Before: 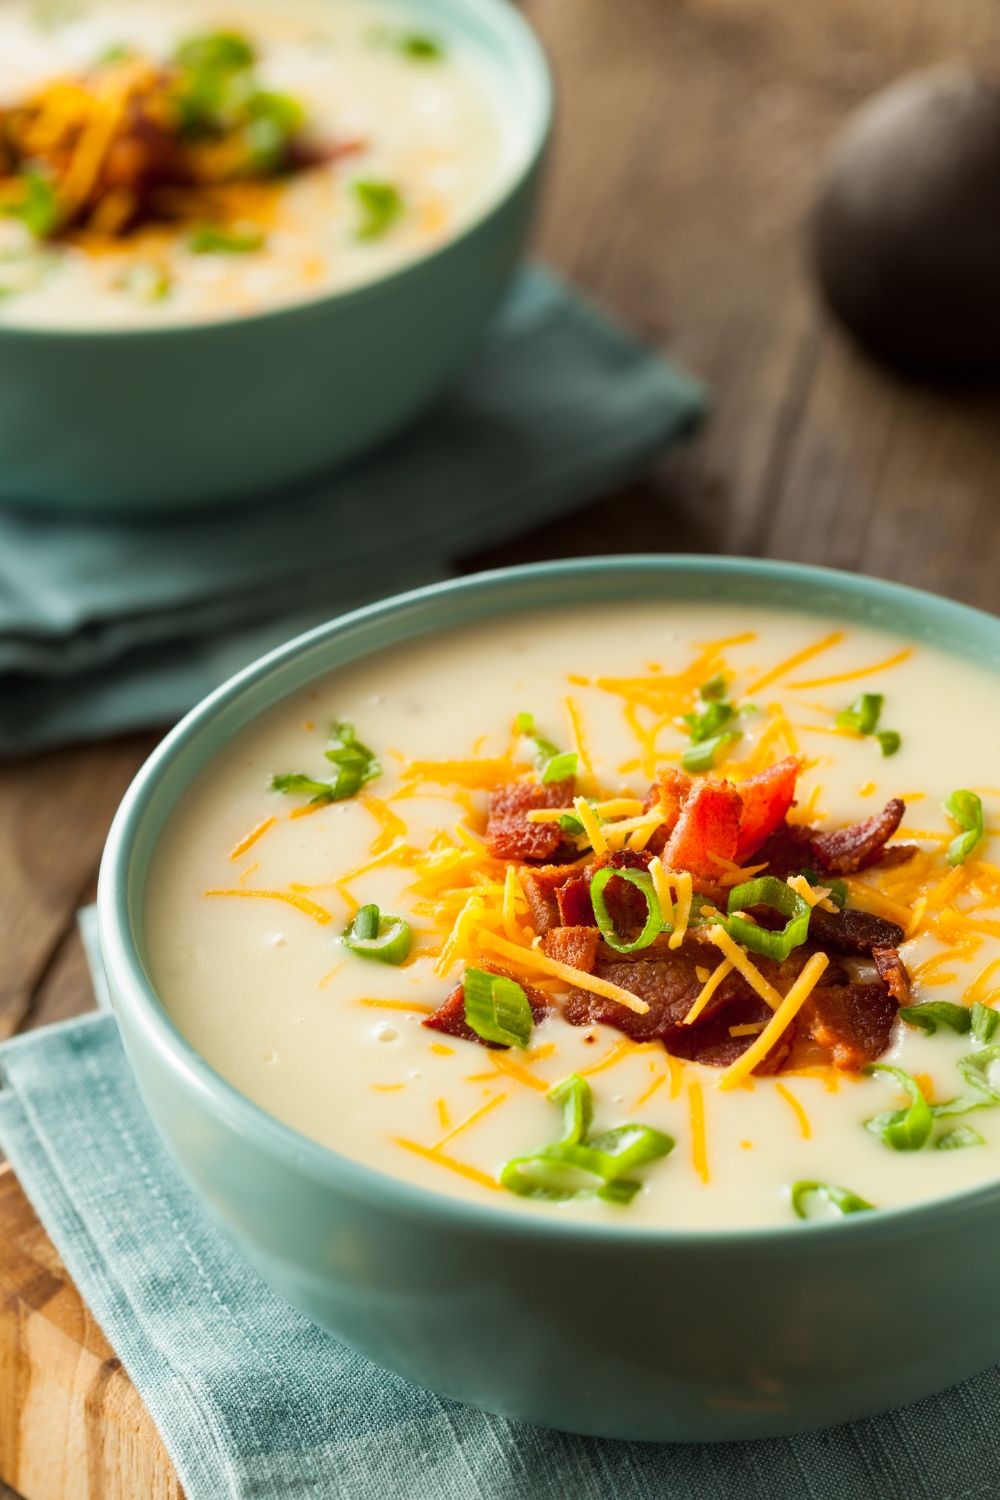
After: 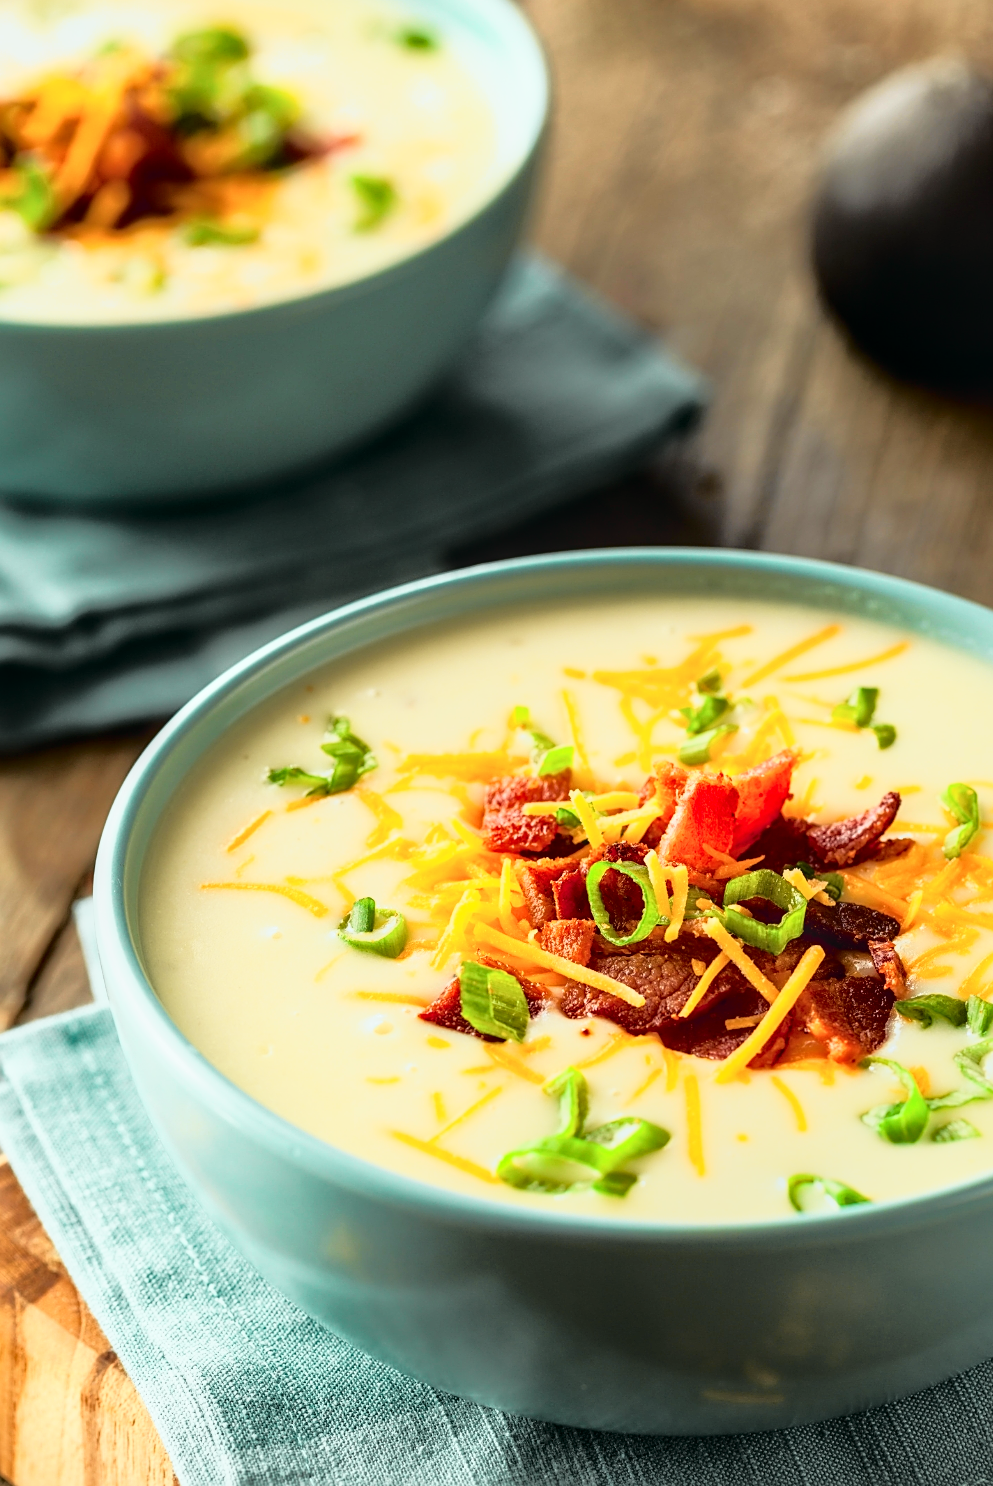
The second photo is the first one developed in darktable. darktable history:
crop: left 0.434%, top 0.485%, right 0.244%, bottom 0.386%
sharpen: on, module defaults
tone curve: curves: ch0 [(0, 0.015) (0.091, 0.055) (0.184, 0.159) (0.304, 0.382) (0.492, 0.579) (0.628, 0.755) (0.832, 0.932) (0.984, 0.963)]; ch1 [(0, 0) (0.34, 0.235) (0.46, 0.46) (0.515, 0.502) (0.553, 0.567) (0.764, 0.815) (1, 1)]; ch2 [(0, 0) (0.44, 0.458) (0.479, 0.492) (0.524, 0.507) (0.557, 0.567) (0.673, 0.699) (1, 1)], color space Lab, independent channels, preserve colors none
local contrast: on, module defaults
